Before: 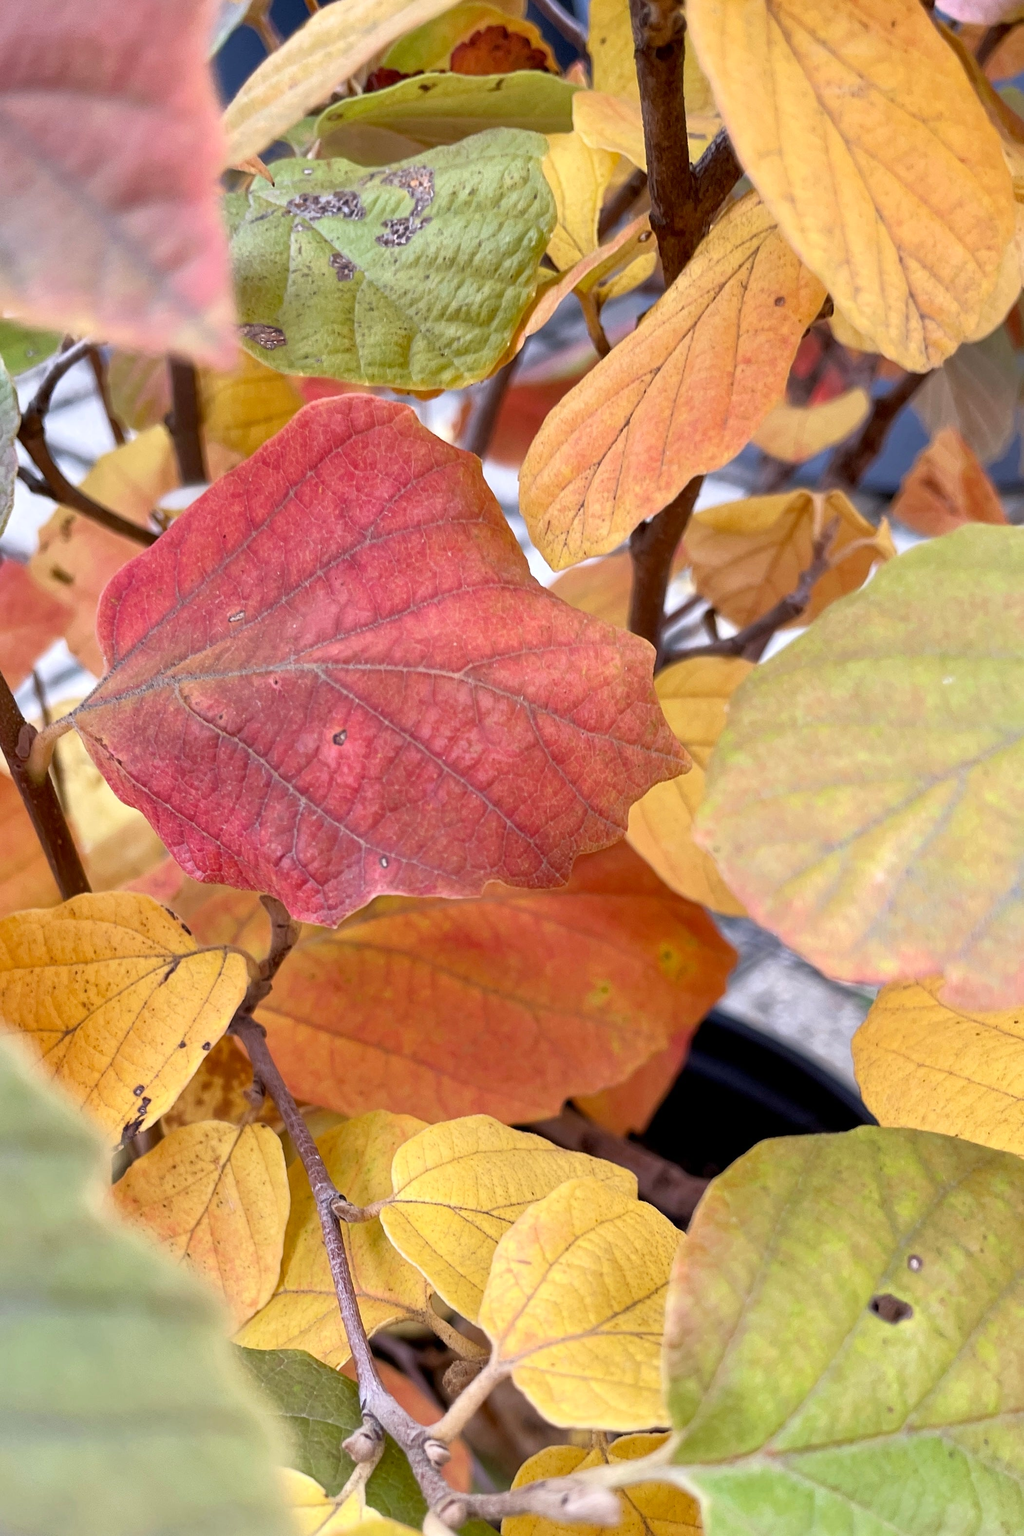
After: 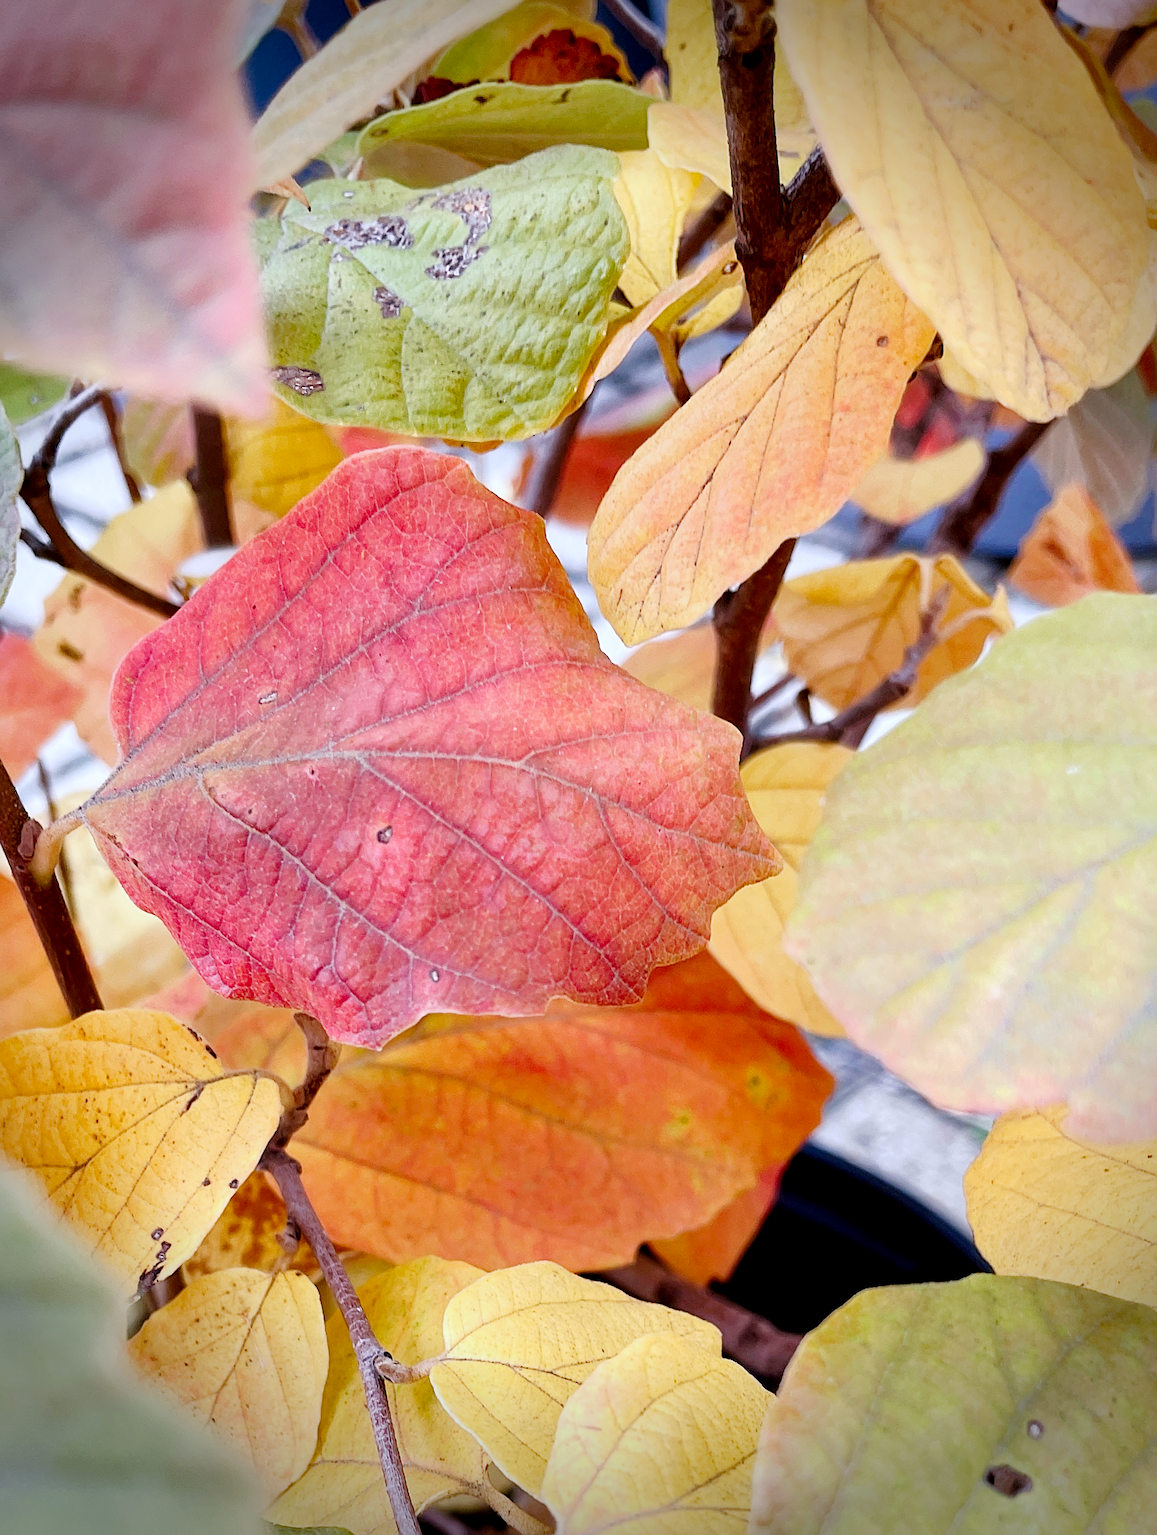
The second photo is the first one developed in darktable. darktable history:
color calibration: x 0.367, y 0.379, temperature 4386.35 K
tone curve: curves: ch0 [(0, 0) (0.049, 0.01) (0.154, 0.081) (0.491, 0.519) (0.748, 0.765) (1, 0.919)]; ch1 [(0, 0) (0.172, 0.123) (0.317, 0.272) (0.401, 0.422) (0.489, 0.496) (0.531, 0.557) (0.615, 0.612) (0.741, 0.783) (1, 1)]; ch2 [(0, 0) (0.411, 0.424) (0.483, 0.478) (0.544, 0.56) (0.686, 0.638) (1, 1)], preserve colors none
sharpen: on, module defaults
crop and rotate: top 0%, bottom 11.584%
vignetting: fall-off start 76.2%, fall-off radius 27.21%, brightness -0.605, saturation 0.001, width/height ratio 0.975, unbound false
exposure: black level correction 0.005, exposure 0.415 EV, compensate highlight preservation false
